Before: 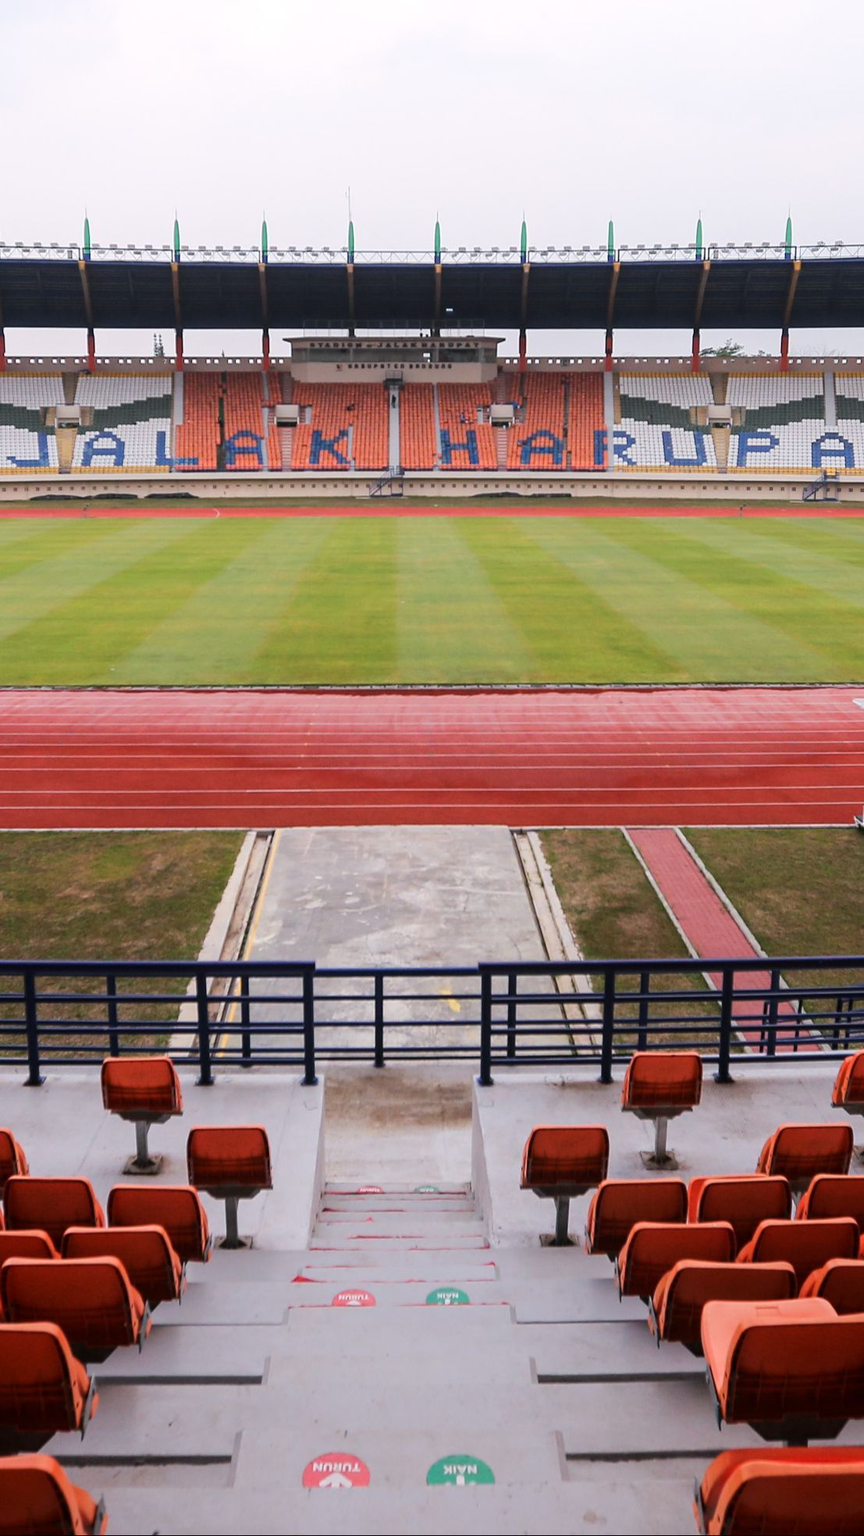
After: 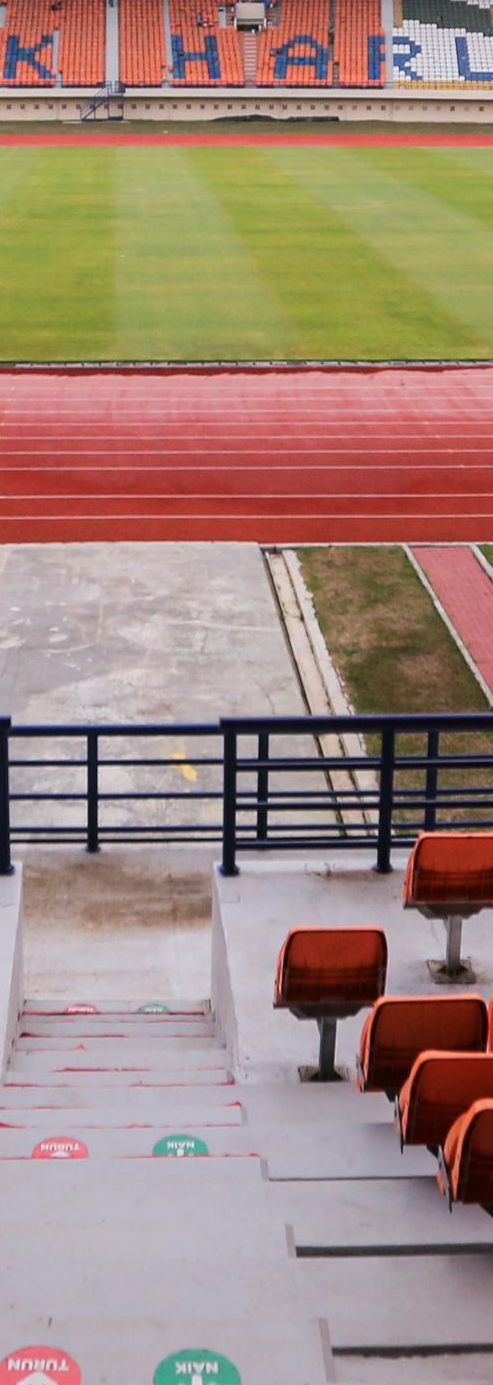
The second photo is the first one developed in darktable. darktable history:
crop: left 35.548%, top 26.232%, right 19.905%, bottom 3.382%
